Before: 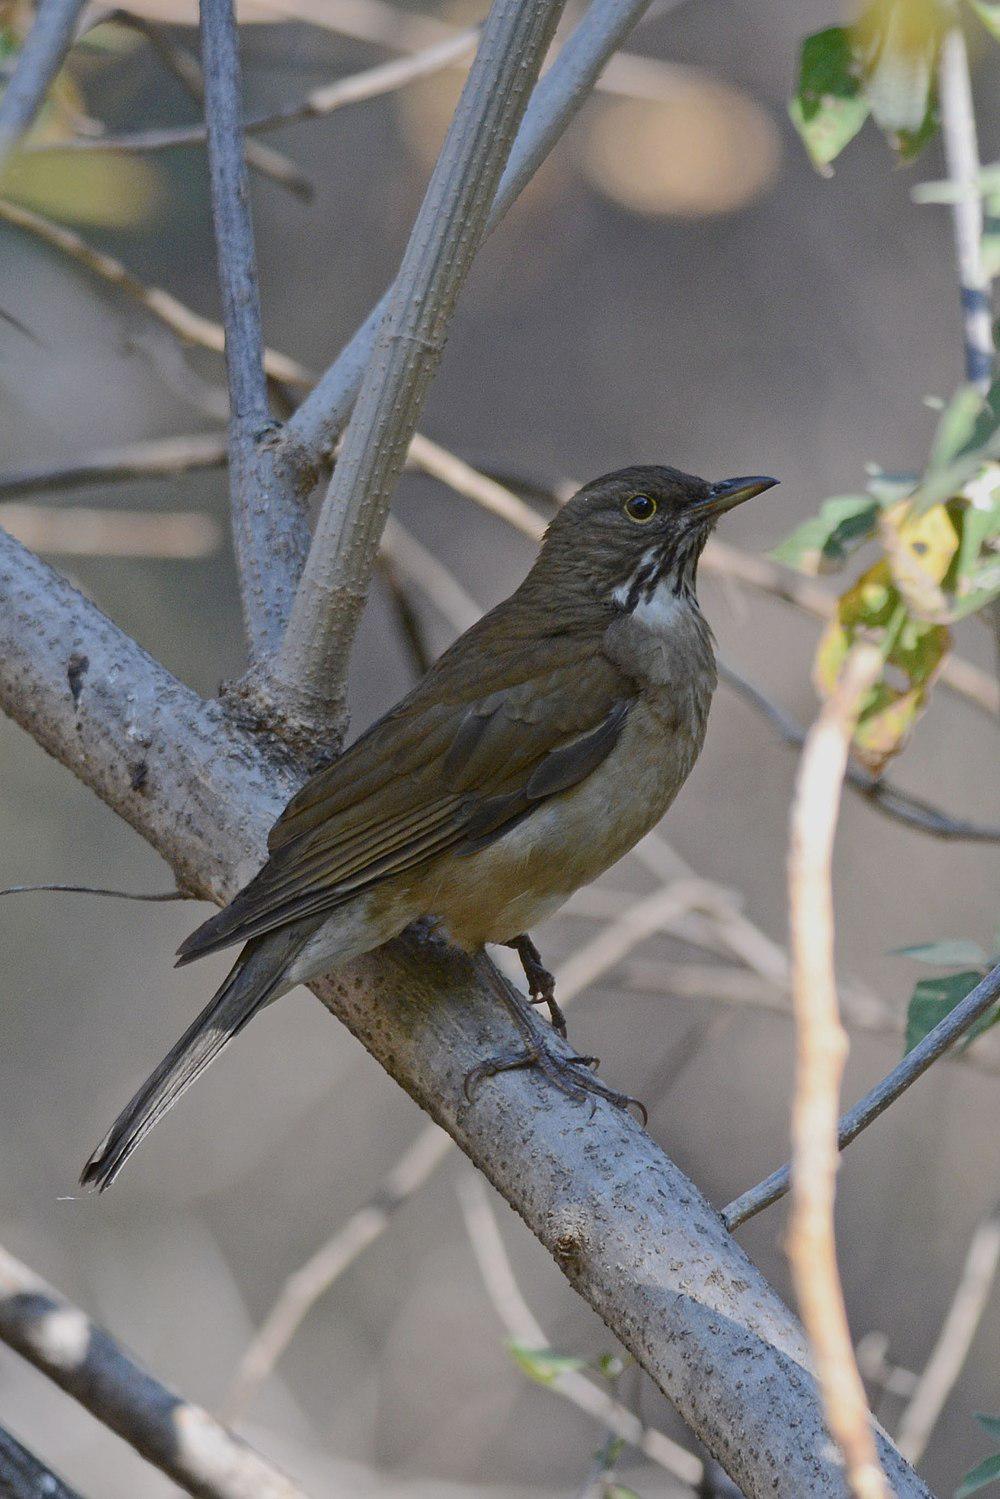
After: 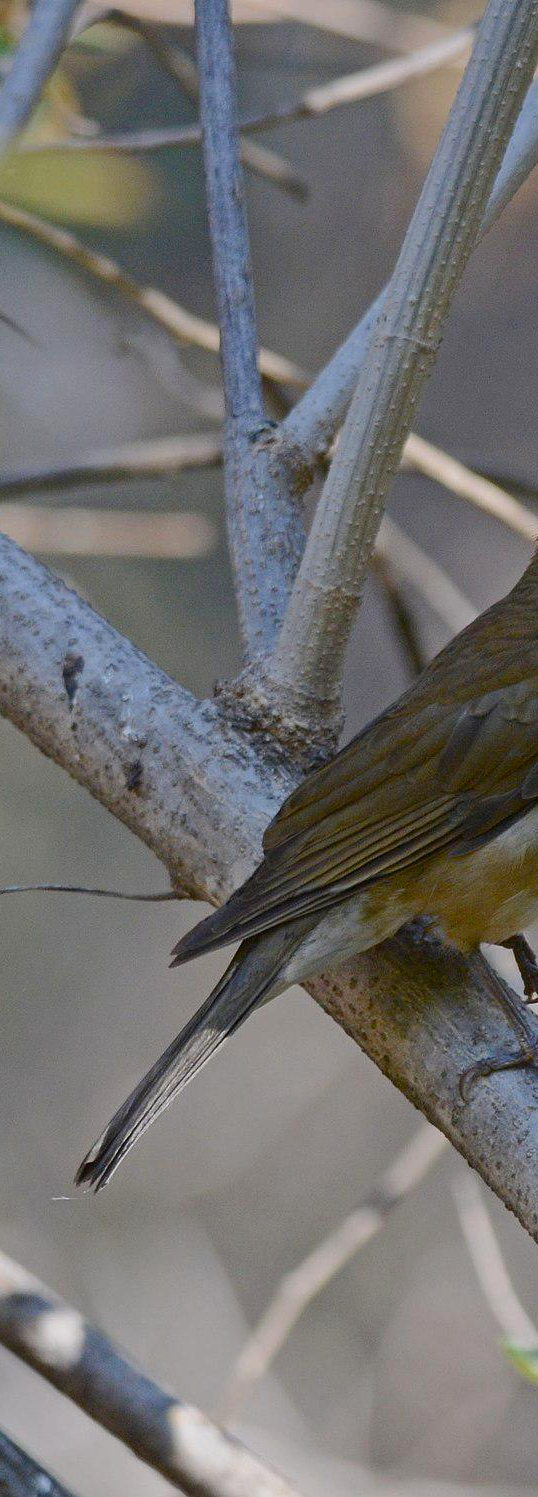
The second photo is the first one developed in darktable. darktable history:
local contrast: mode bilateral grid, contrast 15, coarseness 36, detail 105%, midtone range 0.2
color balance rgb: perceptual saturation grading › global saturation 20%, perceptual saturation grading › highlights -25%, perceptual saturation grading › shadows 25%
crop: left 0.587%, right 45.588%, bottom 0.086%
